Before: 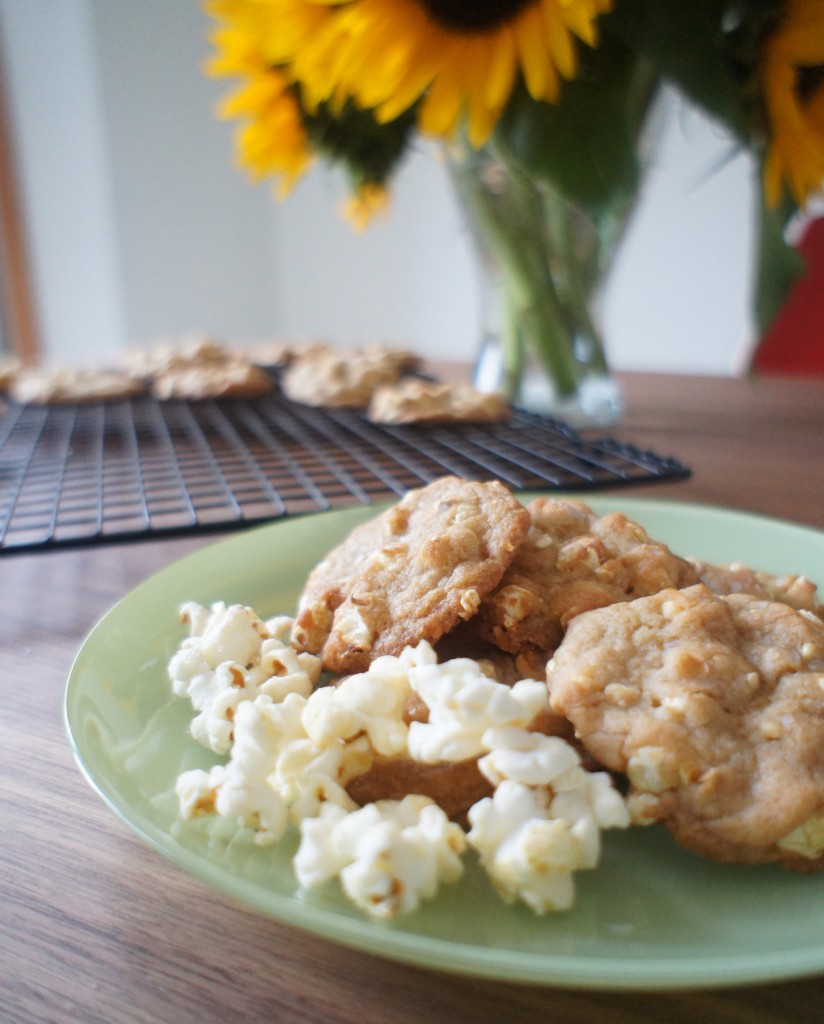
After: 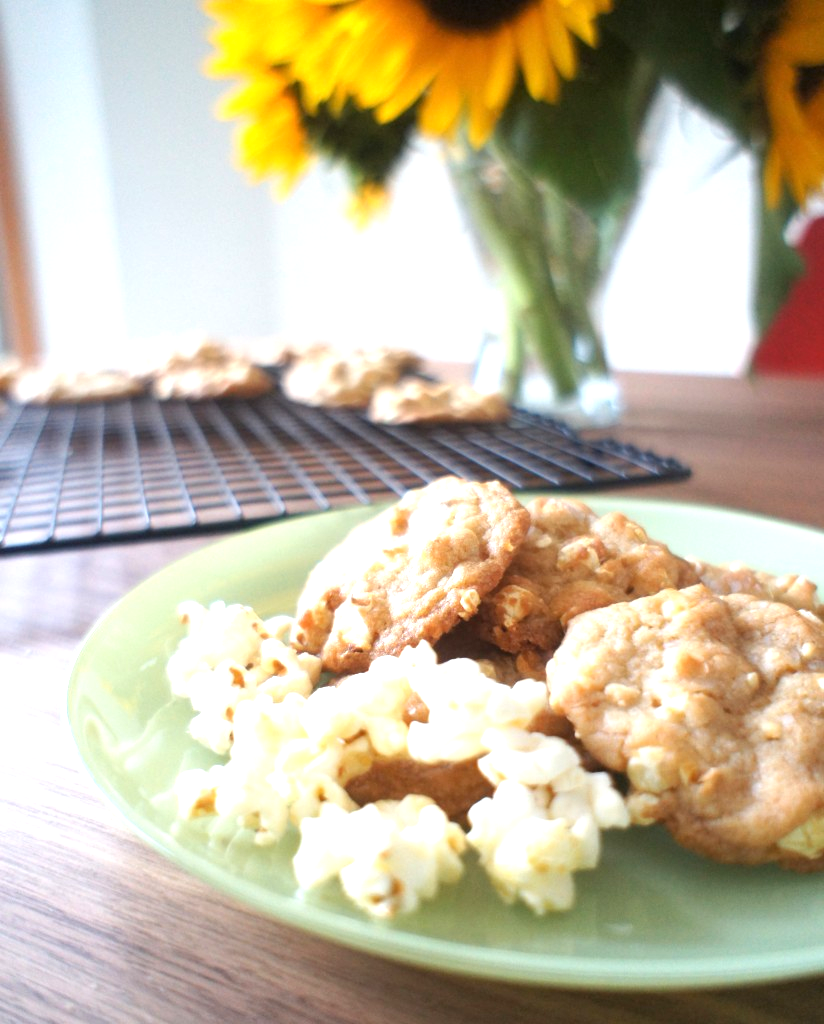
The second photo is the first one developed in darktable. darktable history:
exposure: exposure 0.949 EV, compensate exposure bias true, compensate highlight preservation false
